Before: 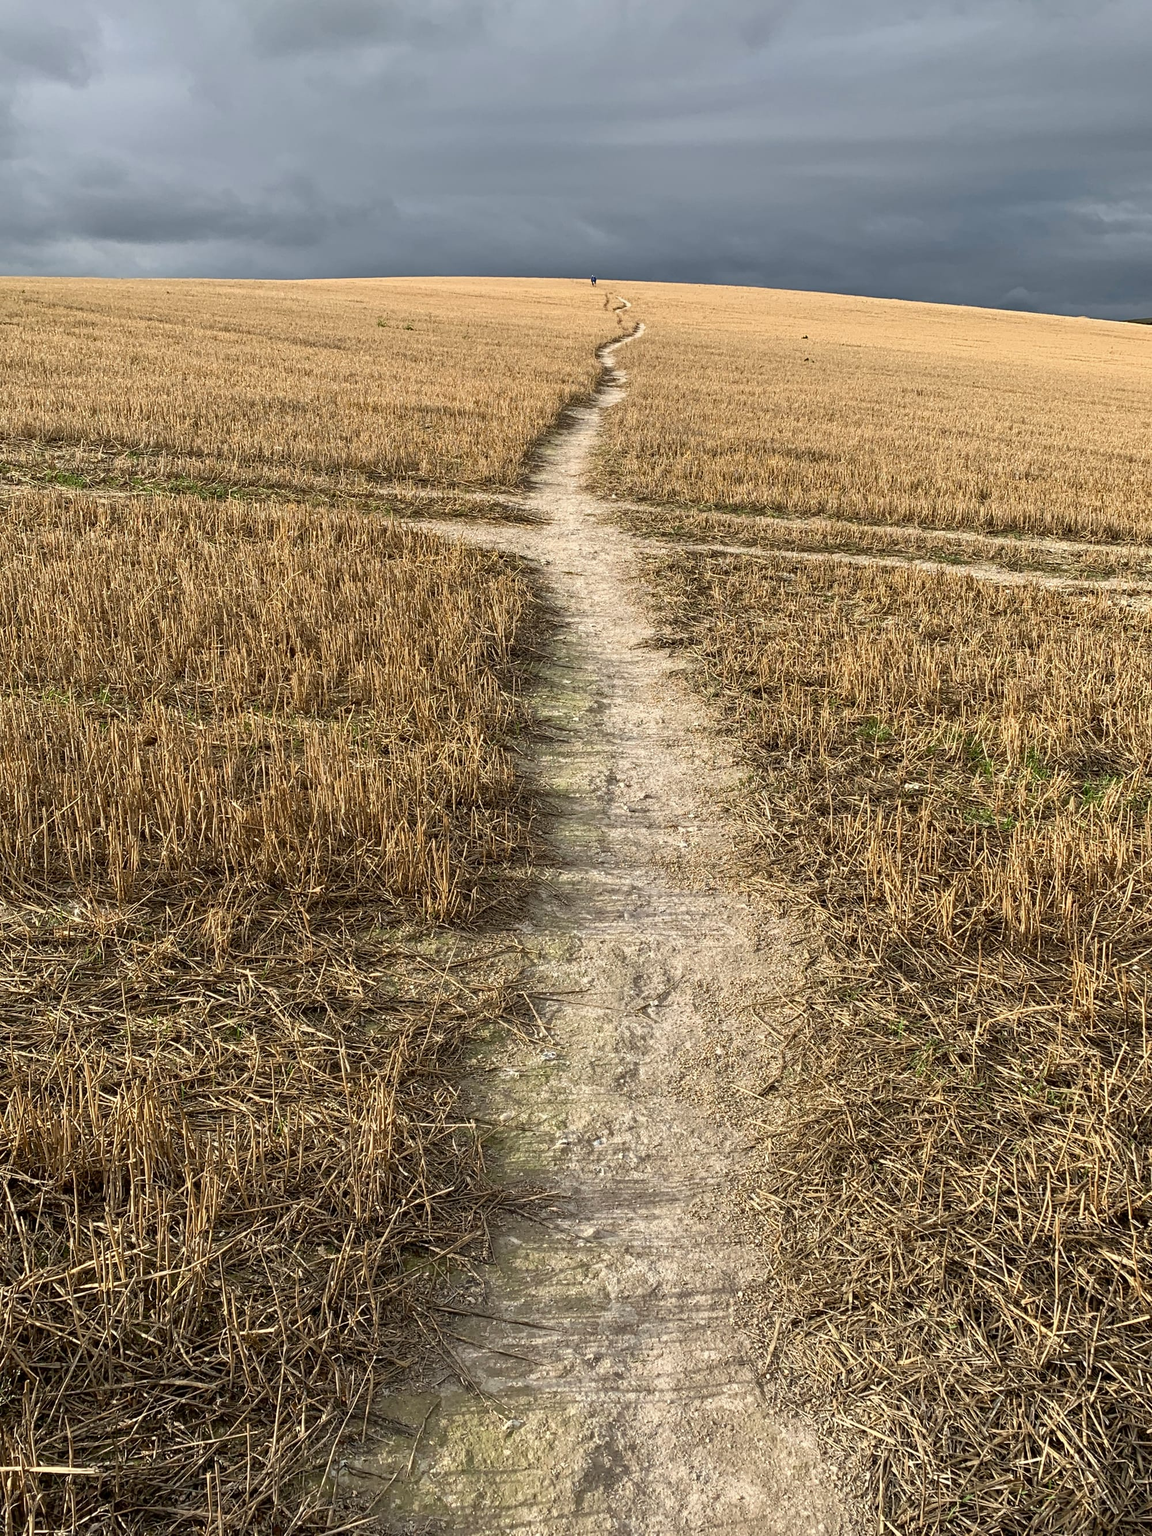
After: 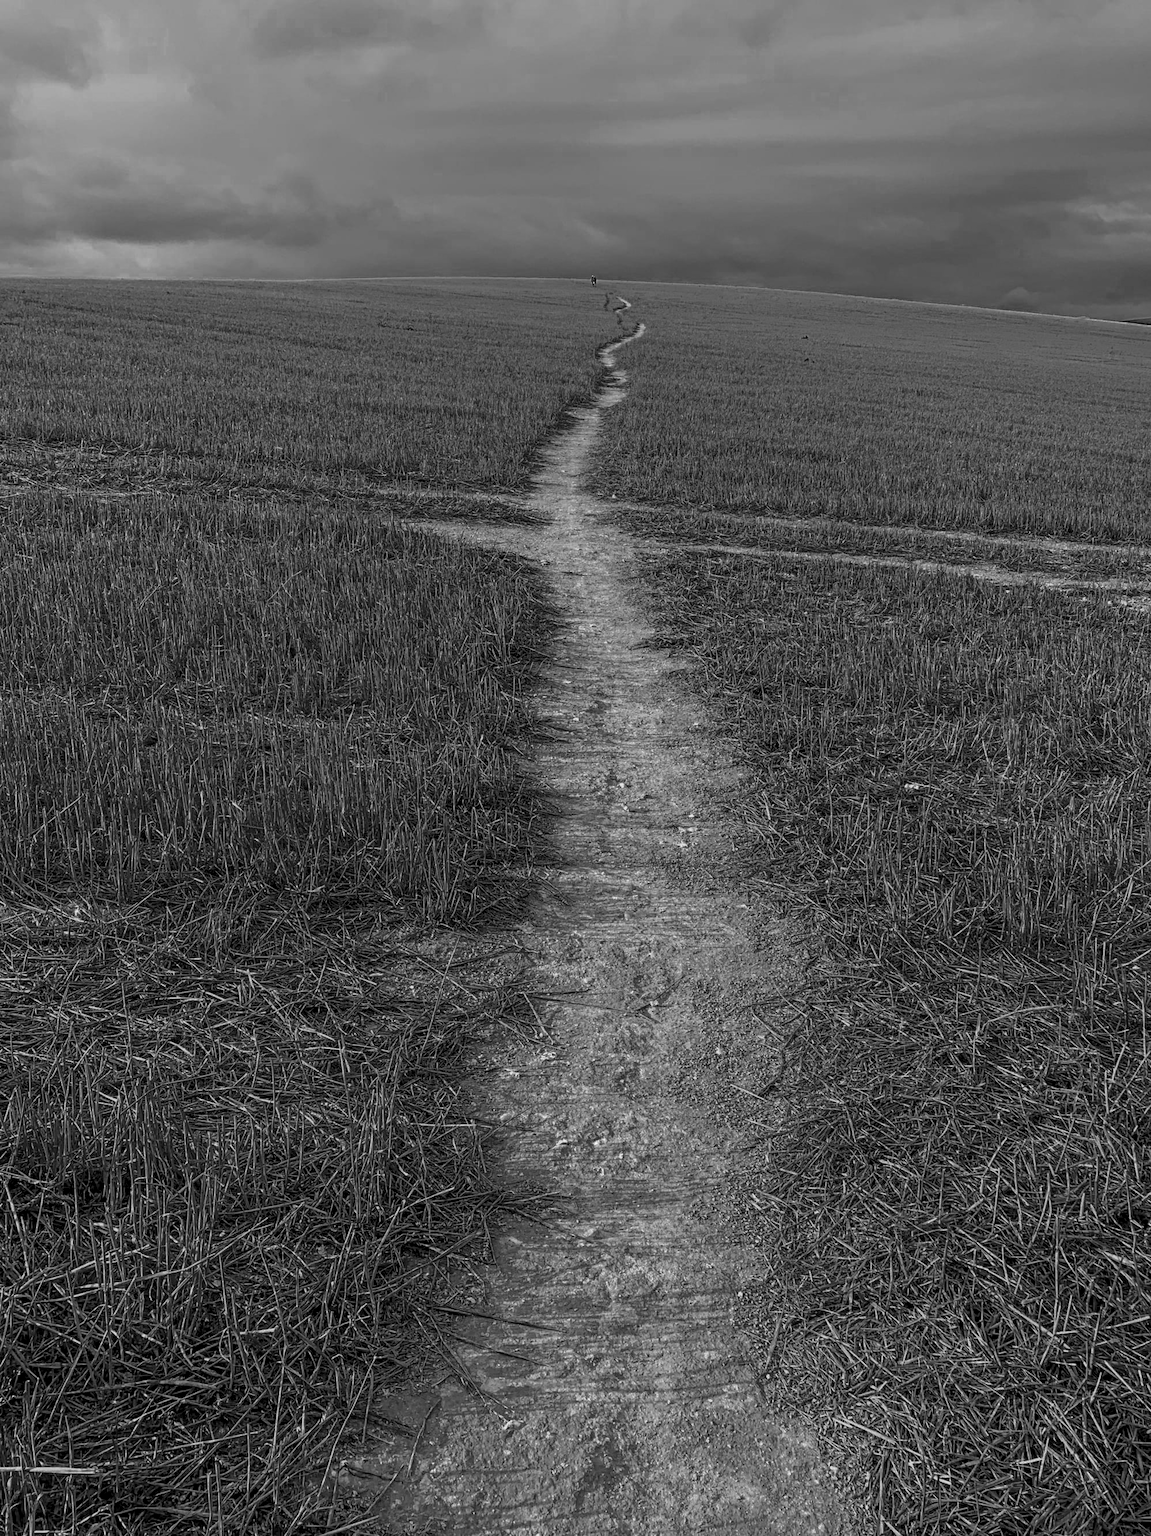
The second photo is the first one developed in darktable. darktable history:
local contrast: detail 130%
color balance rgb: linear chroma grading › global chroma 15%, perceptual saturation grading › global saturation 30%
color zones: curves: ch0 [(0.002, 0.429) (0.121, 0.212) (0.198, 0.113) (0.276, 0.344) (0.331, 0.541) (0.41, 0.56) (0.482, 0.289) (0.619, 0.227) (0.721, 0.18) (0.821, 0.435) (0.928, 0.555) (1, 0.587)]; ch1 [(0, 0) (0.143, 0) (0.286, 0) (0.429, 0) (0.571, 0) (0.714, 0) (0.857, 0)]
